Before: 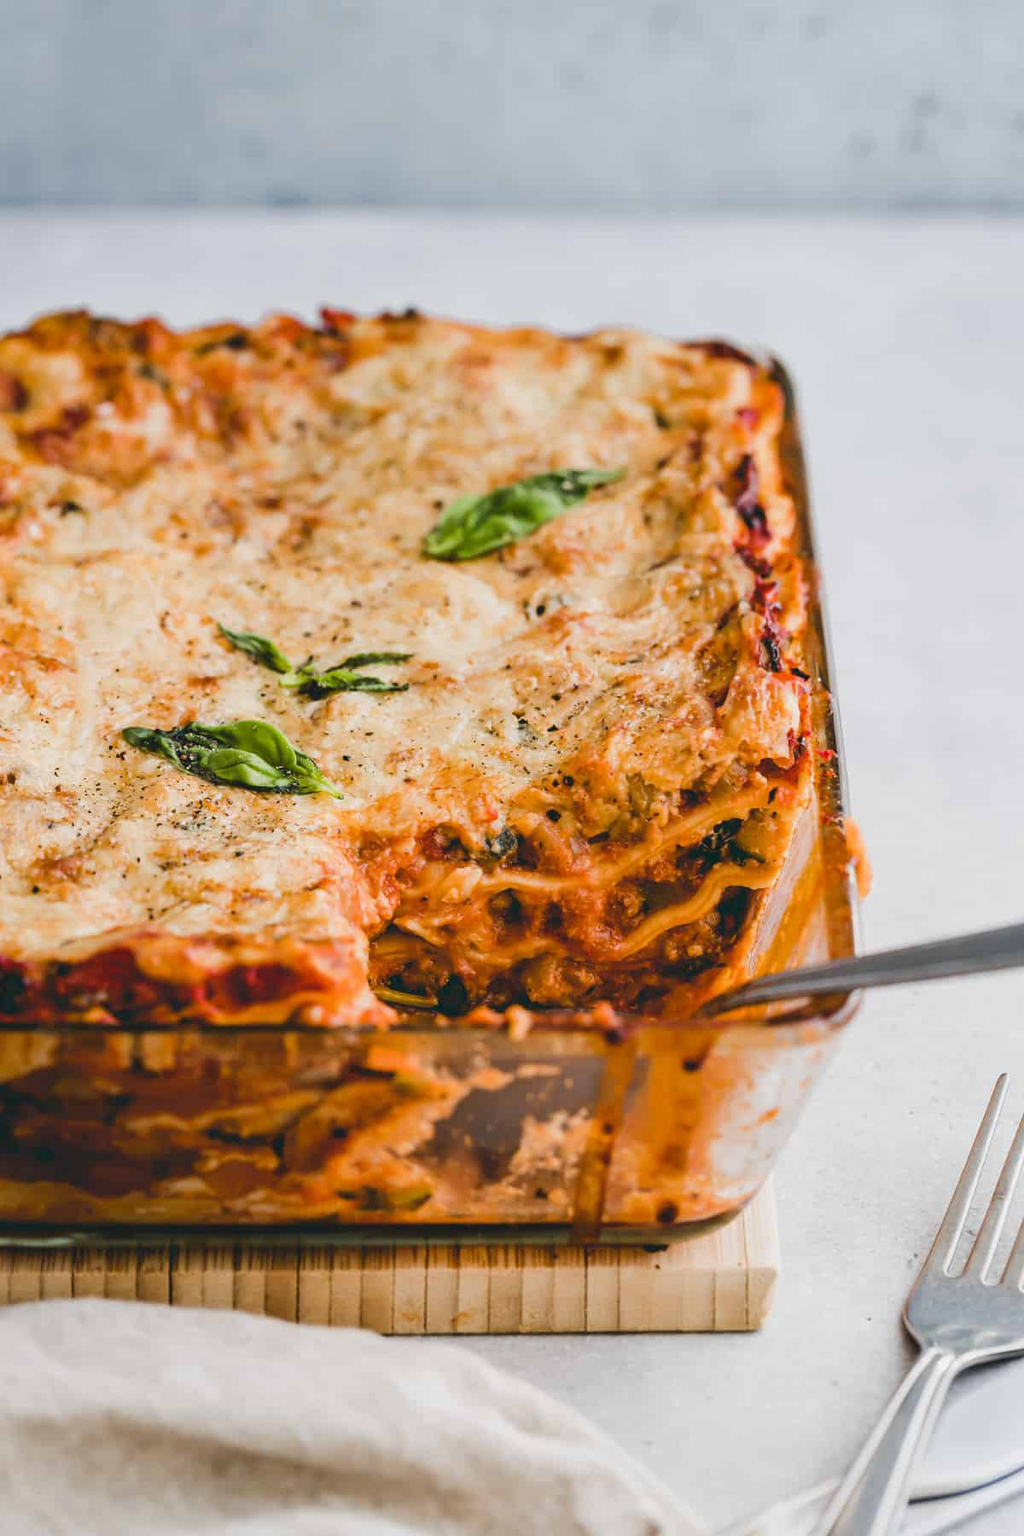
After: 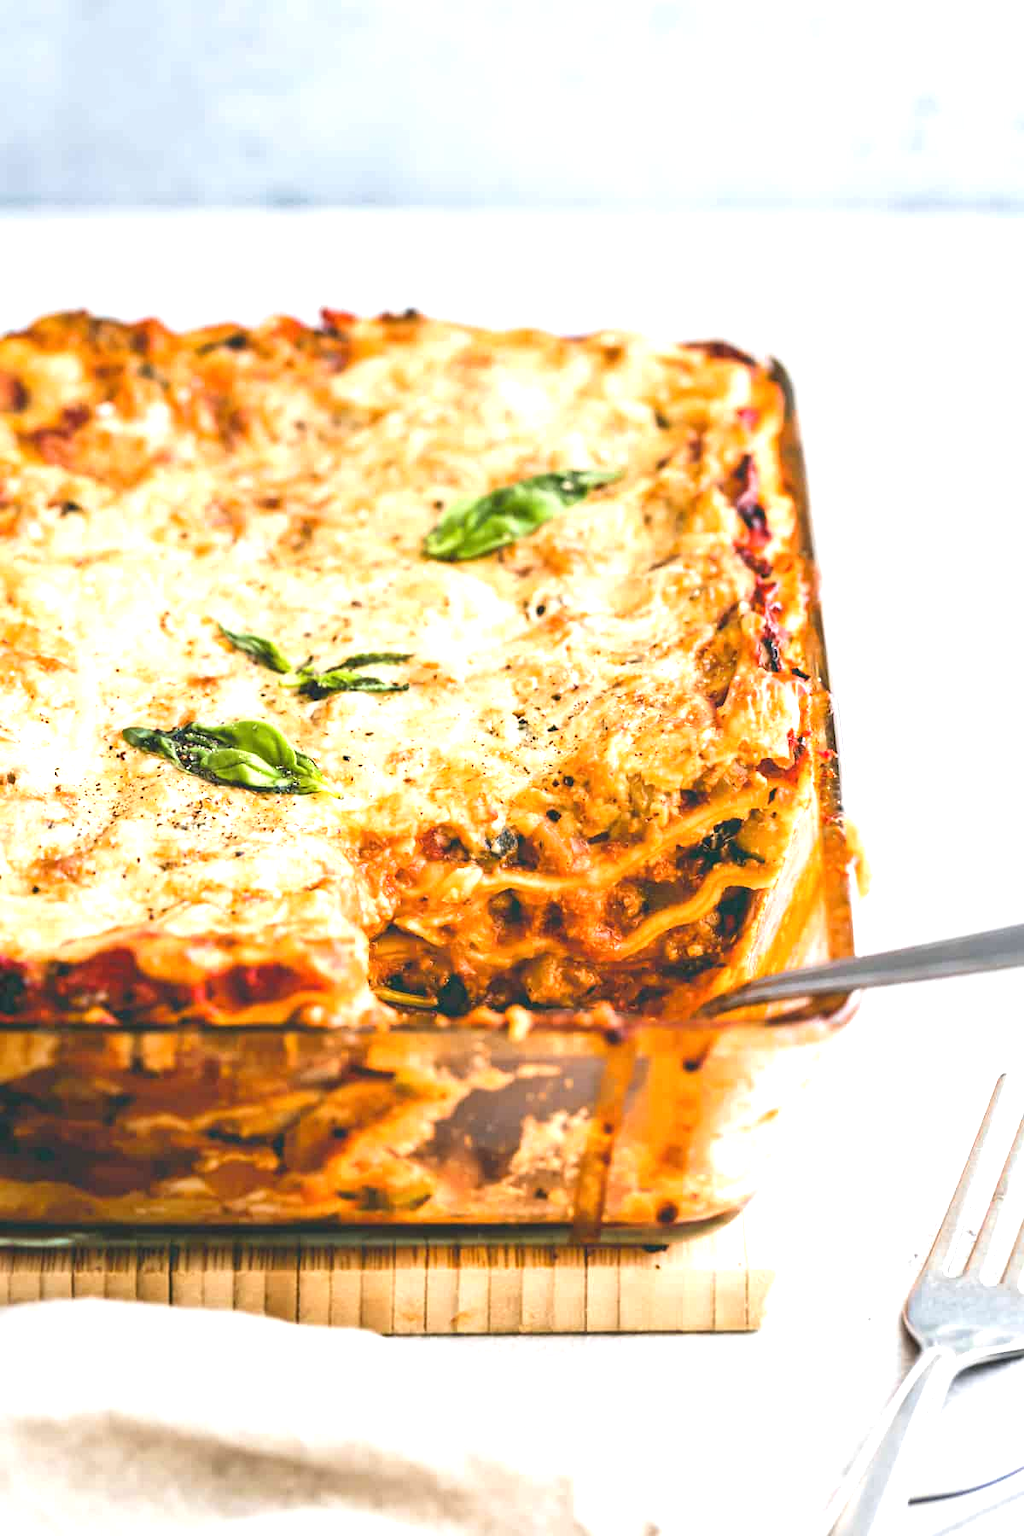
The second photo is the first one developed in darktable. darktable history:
exposure: black level correction 0, exposure 1.1 EV, compensate exposure bias true, compensate highlight preservation false
tone equalizer: on, module defaults
